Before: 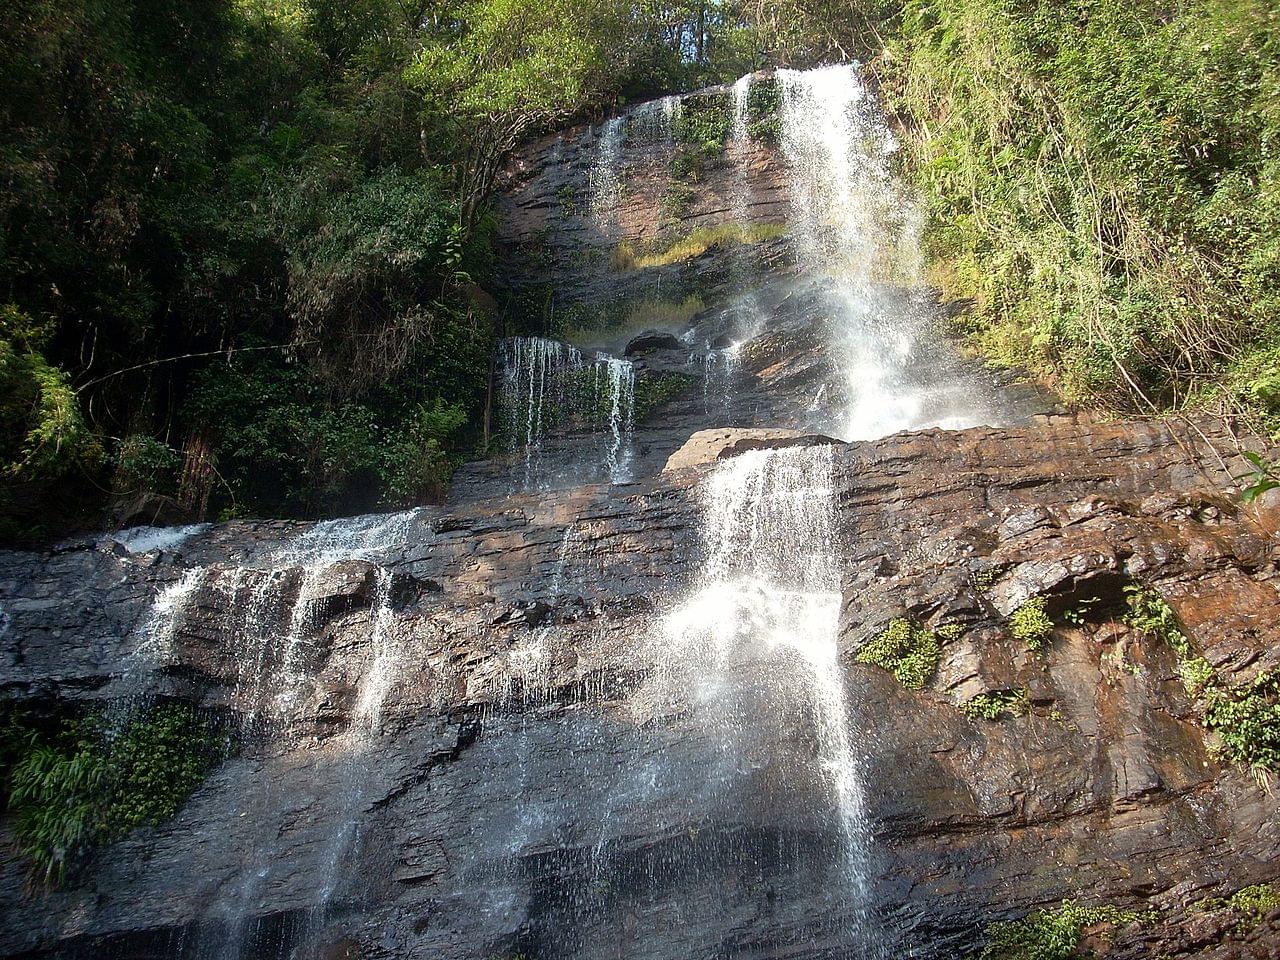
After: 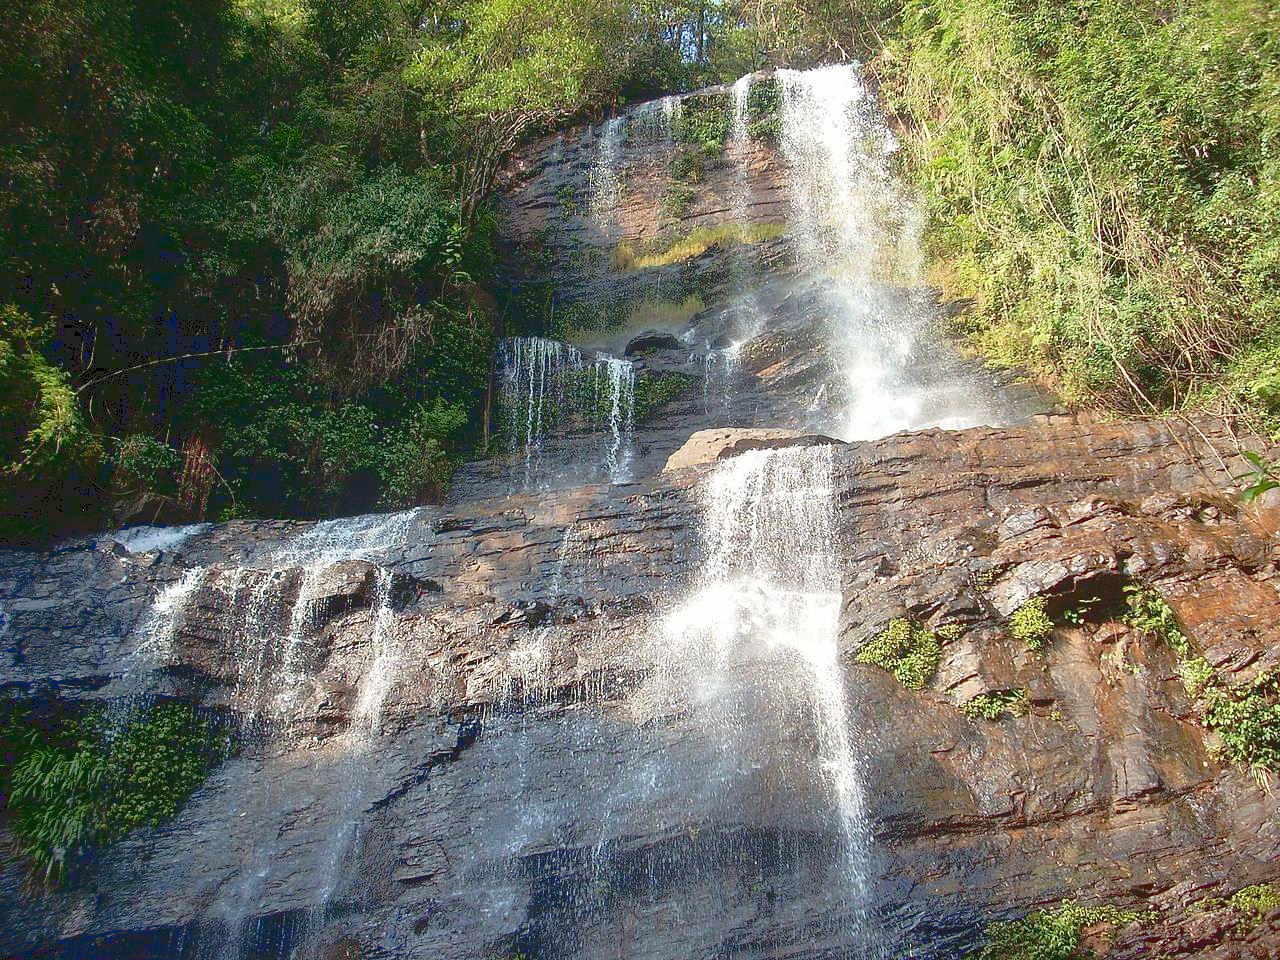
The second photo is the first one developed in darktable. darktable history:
tone curve: curves: ch0 [(0, 0) (0.003, 0.132) (0.011, 0.13) (0.025, 0.134) (0.044, 0.138) (0.069, 0.154) (0.1, 0.17) (0.136, 0.198) (0.177, 0.25) (0.224, 0.308) (0.277, 0.371) (0.335, 0.432) (0.399, 0.491) (0.468, 0.55) (0.543, 0.612) (0.623, 0.679) (0.709, 0.766) (0.801, 0.842) (0.898, 0.912) (1, 1)], color space Lab, linked channels, preserve colors none
